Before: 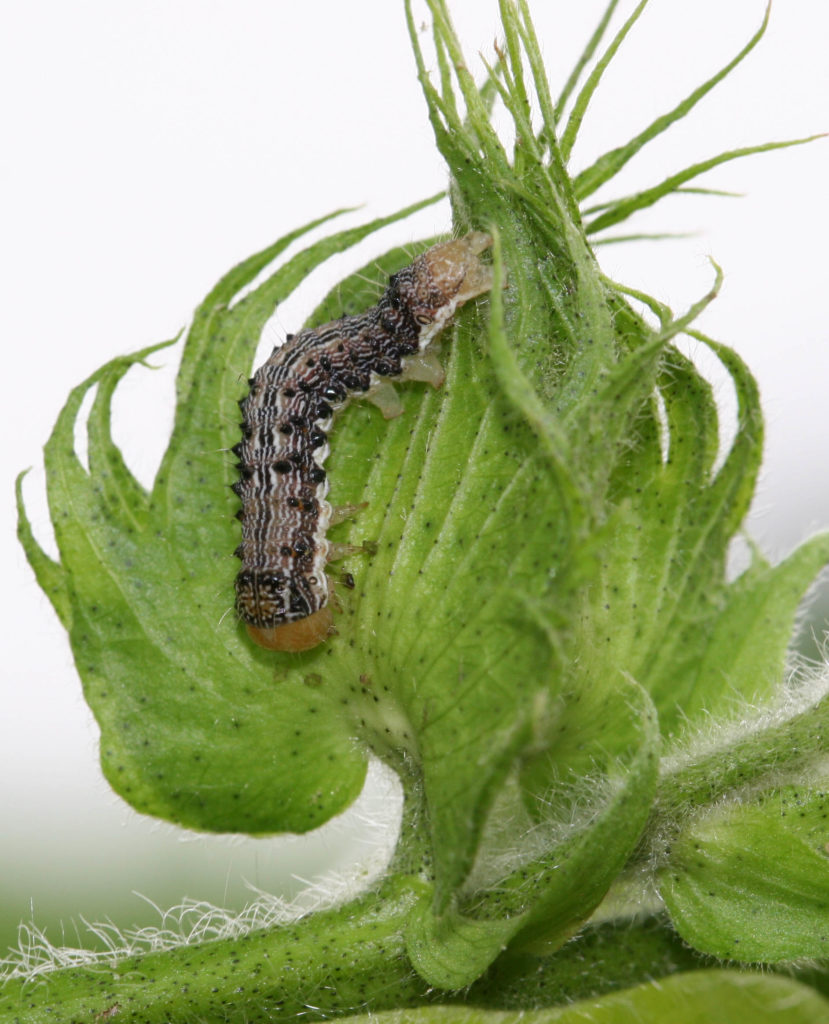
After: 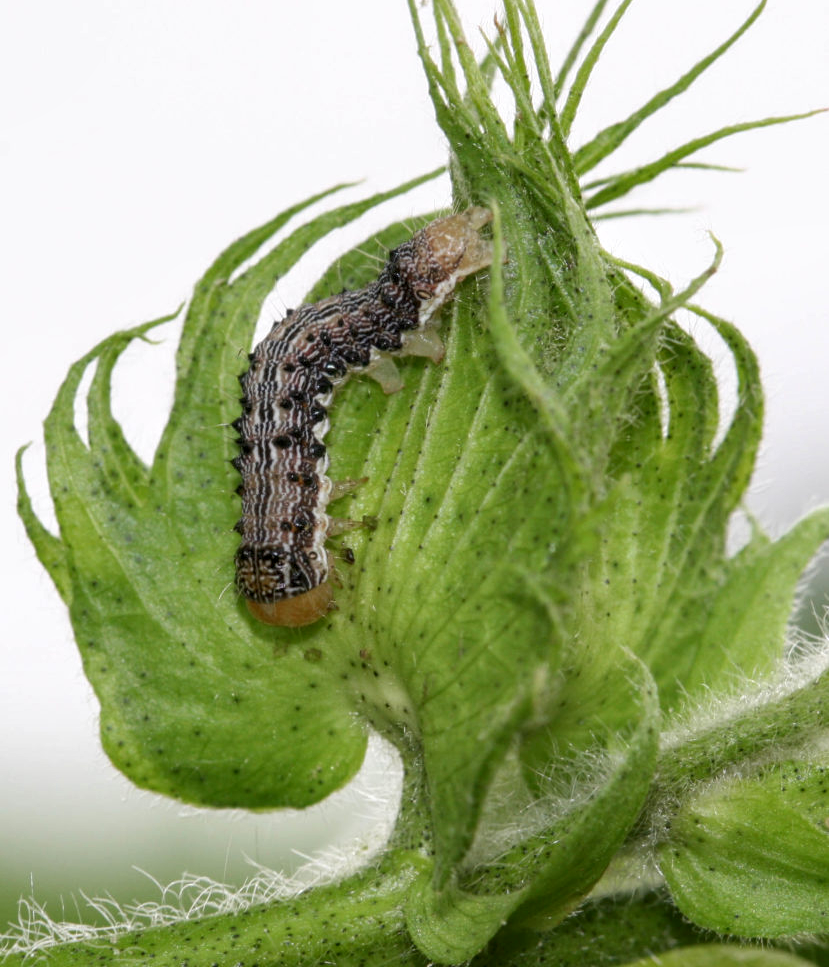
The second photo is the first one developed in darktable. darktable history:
local contrast: on, module defaults
crop and rotate: top 2.479%, bottom 3.018%
